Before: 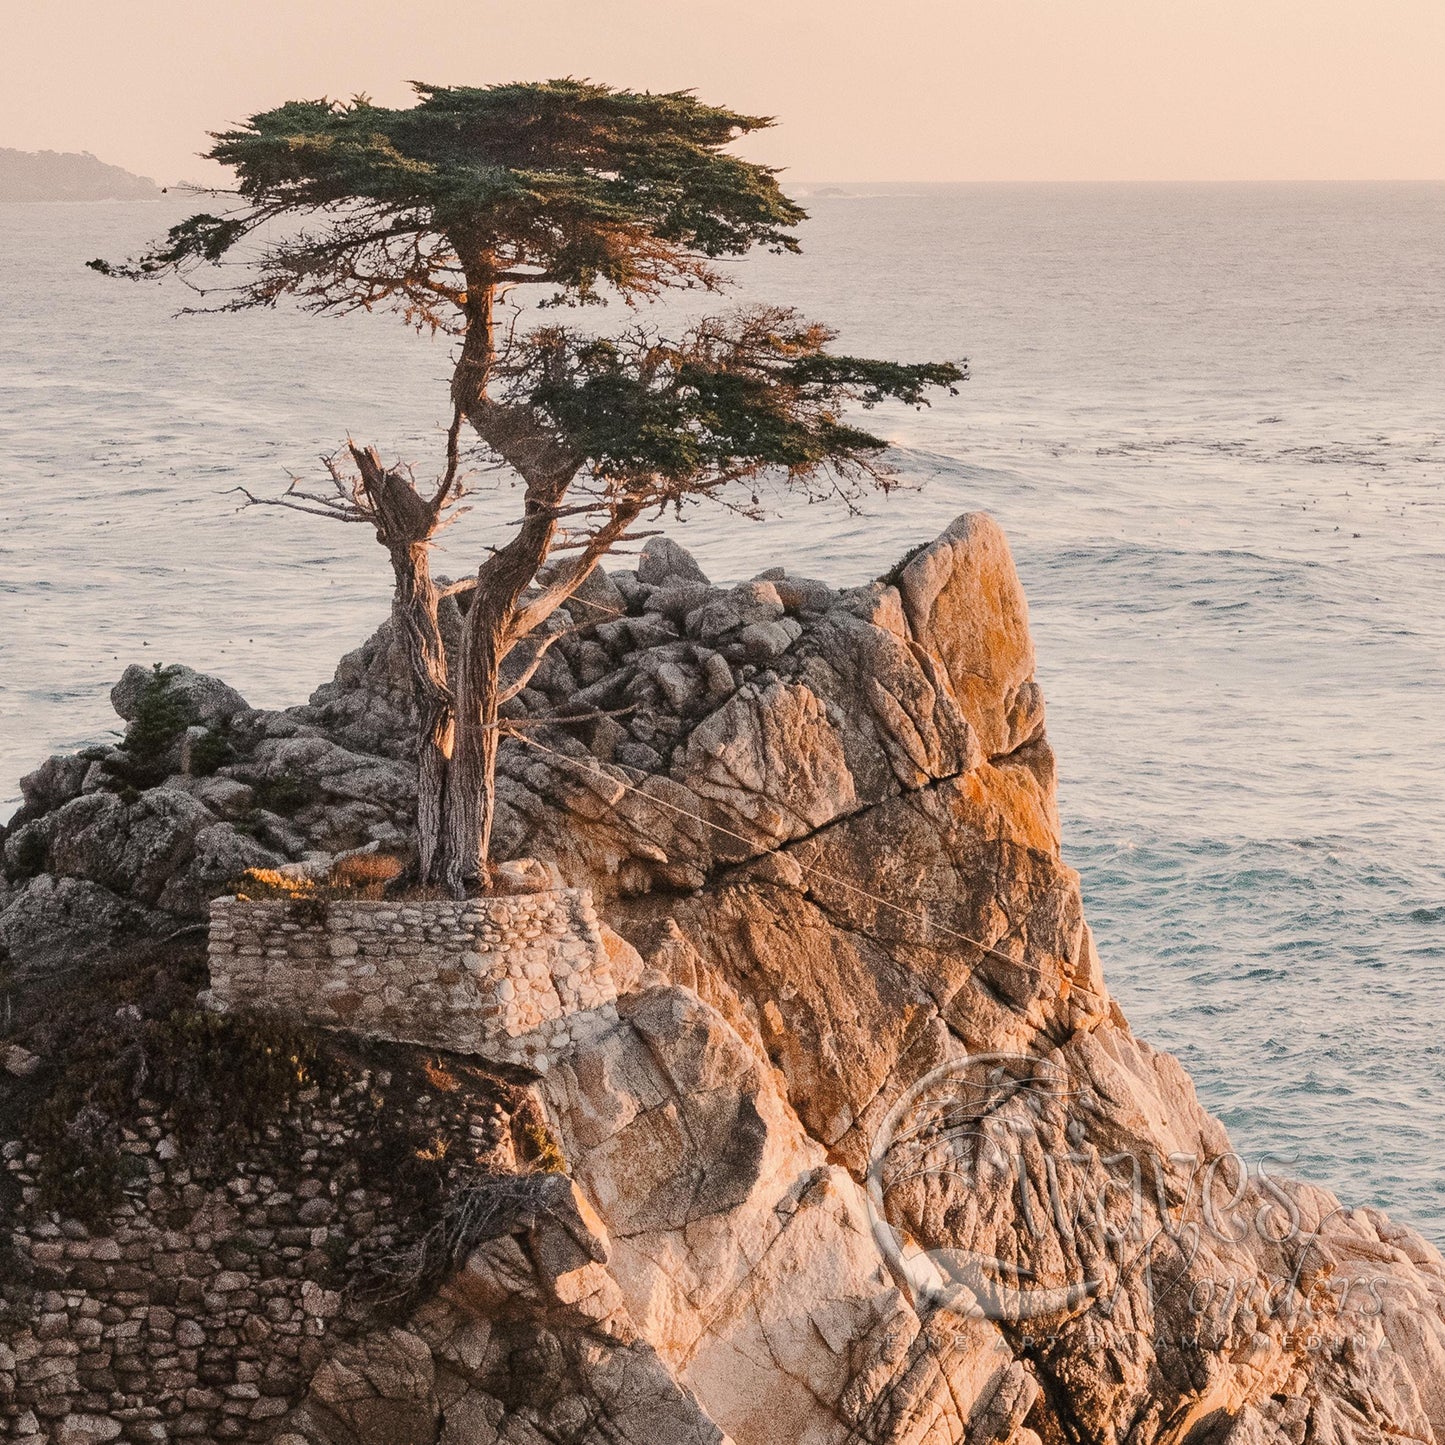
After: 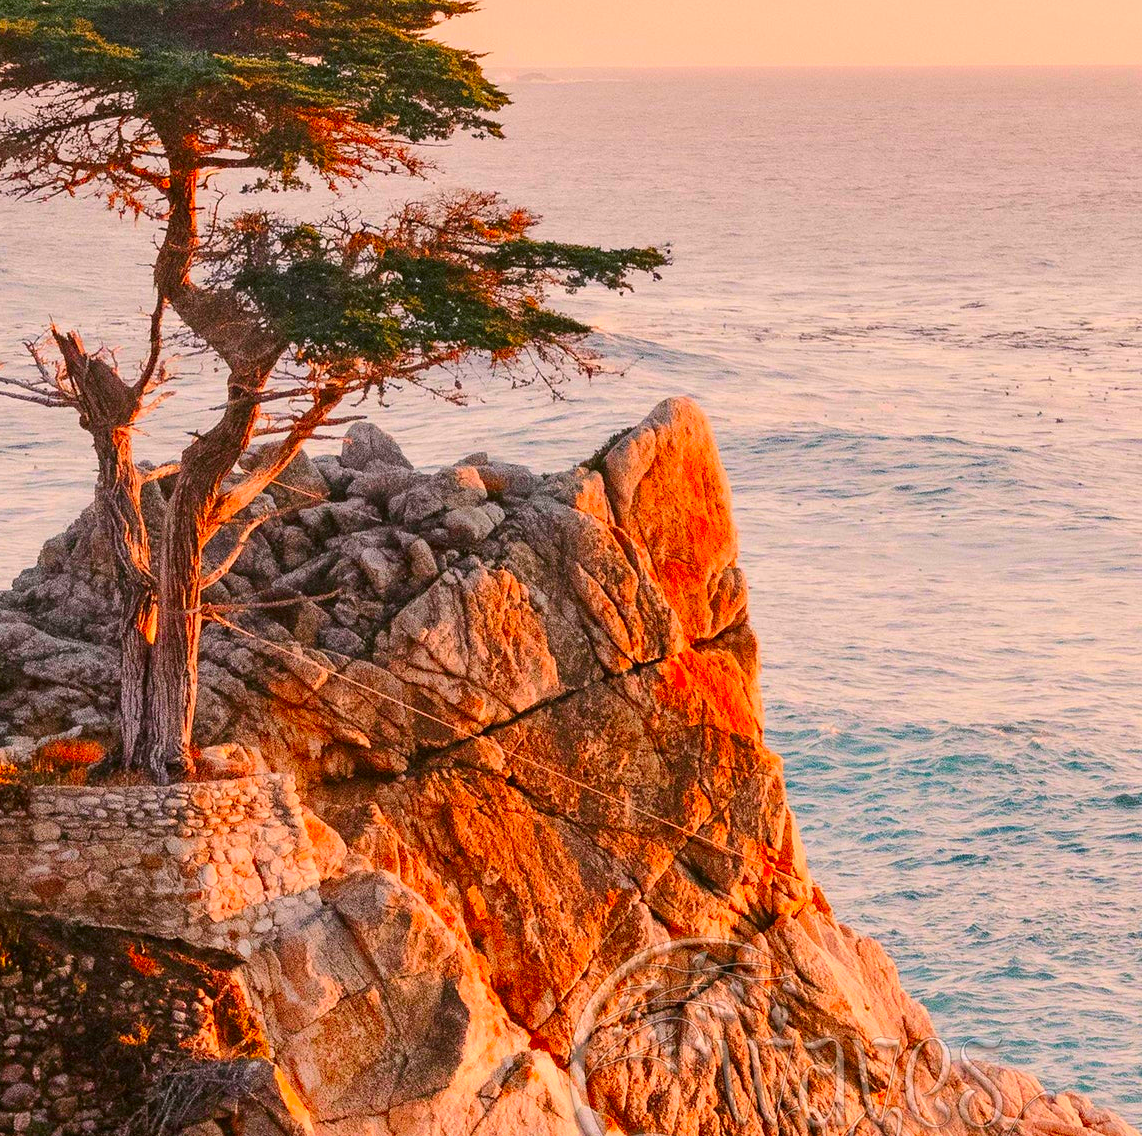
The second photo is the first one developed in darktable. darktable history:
crop and rotate: left 20.554%, top 7.995%, right 0.389%, bottom 13.336%
local contrast: mode bilateral grid, contrast 11, coarseness 25, detail 112%, midtone range 0.2
color correction: highlights a* 1.64, highlights b* -1.86, saturation 2.48
